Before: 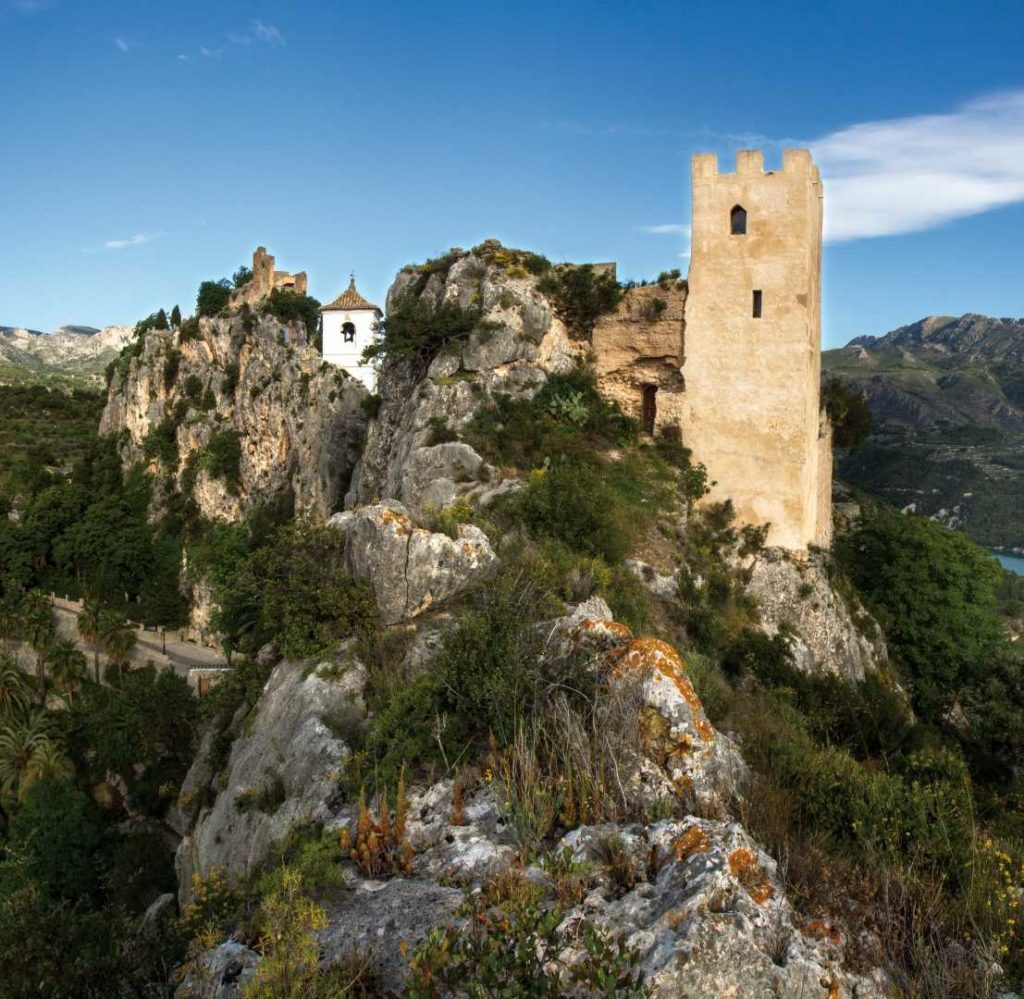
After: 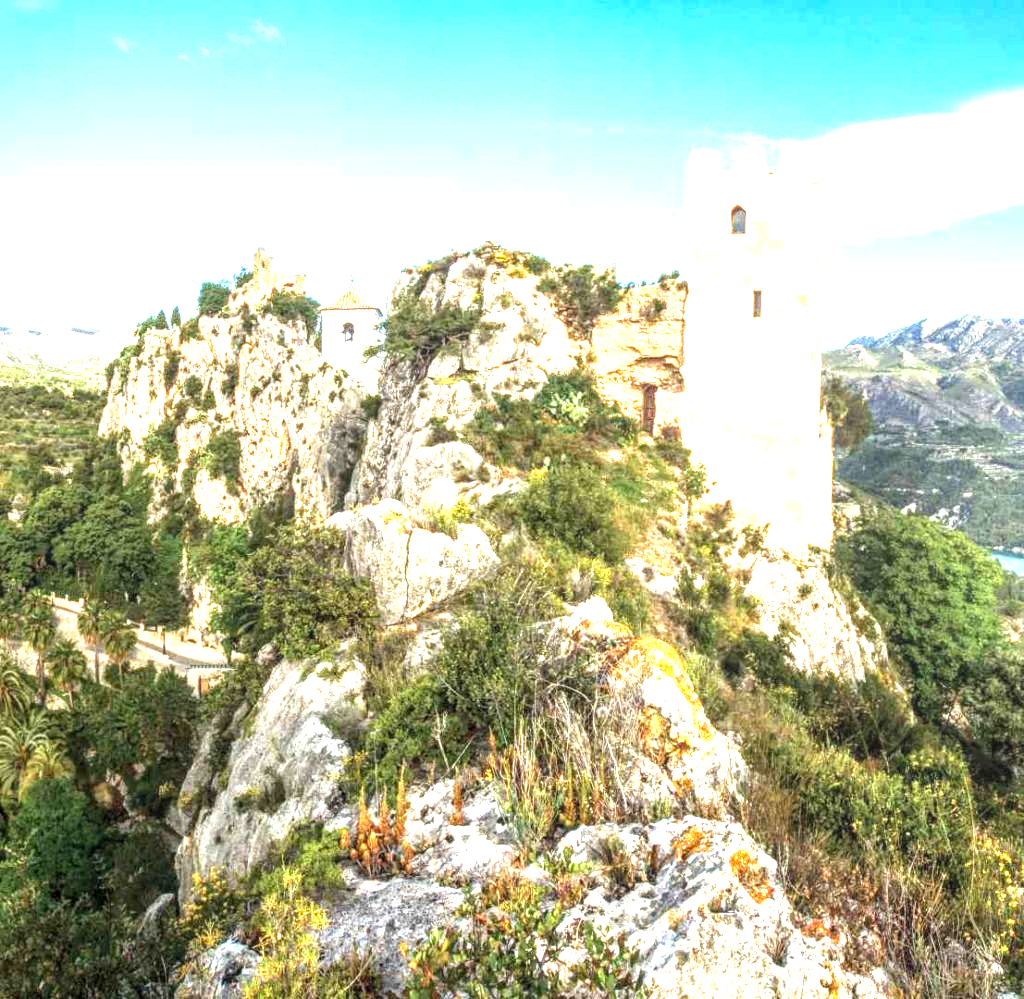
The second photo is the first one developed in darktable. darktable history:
levels: black 3.82%, levels [0, 0.374, 0.749]
local contrast: highlights 6%, shadows 7%, detail 133%
exposure: black level correction 0, exposure 1.463 EV, compensate highlight preservation false
